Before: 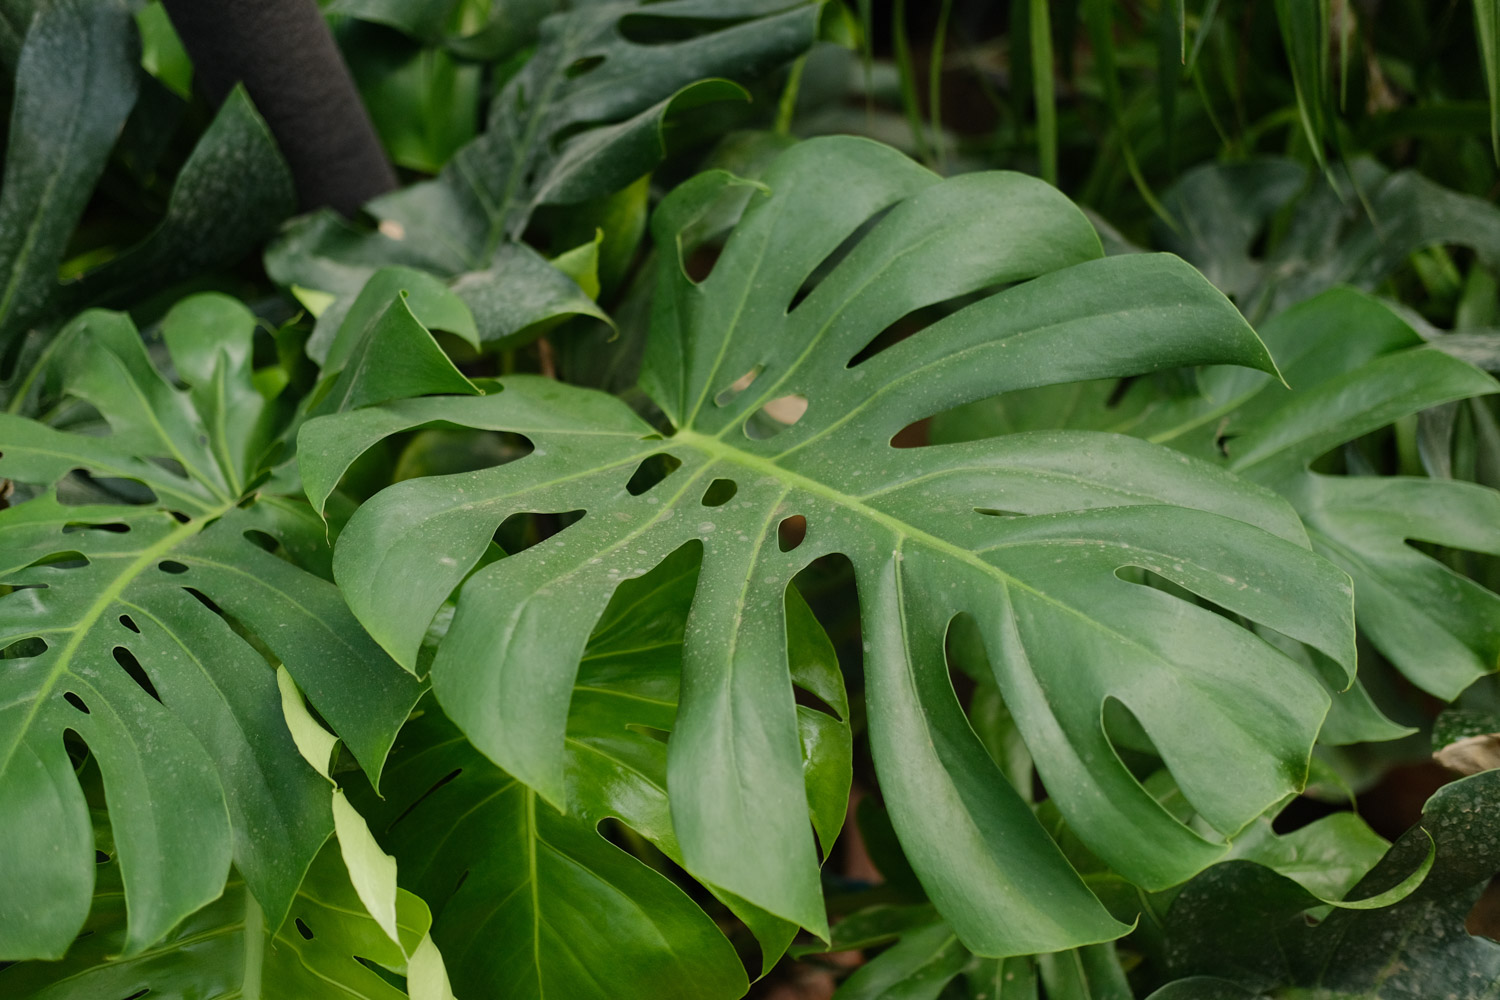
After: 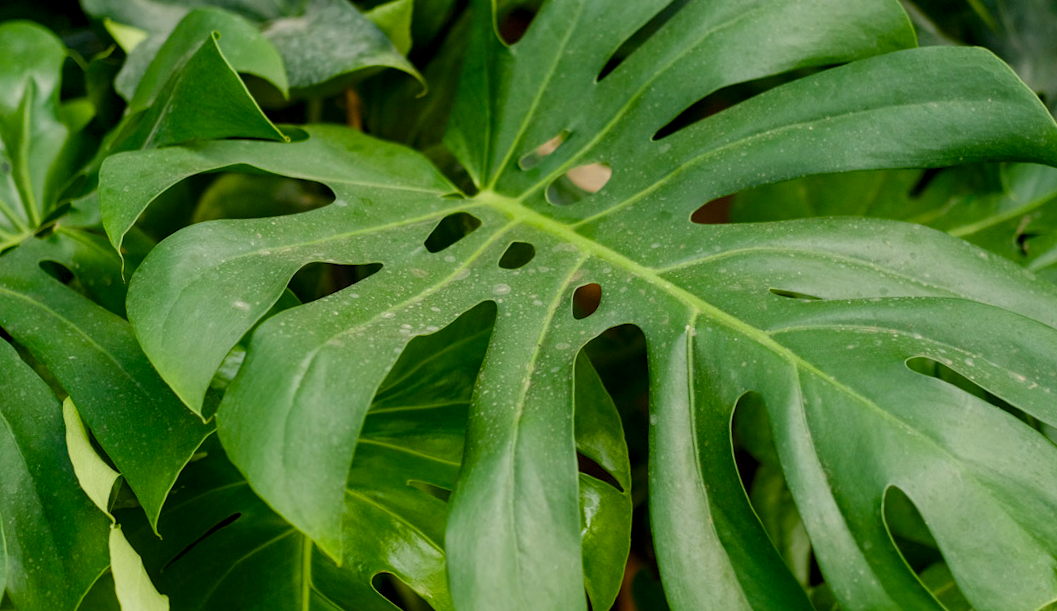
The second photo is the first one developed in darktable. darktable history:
crop and rotate: angle -3.97°, left 9.881%, top 20.827%, right 12.447%, bottom 11.828%
color balance rgb: linear chroma grading › global chroma 10.576%, perceptual saturation grading › global saturation 20%, perceptual saturation grading › highlights -25.247%, perceptual saturation grading › shadows 25.574%, global vibrance 20%
local contrast: detail 130%
